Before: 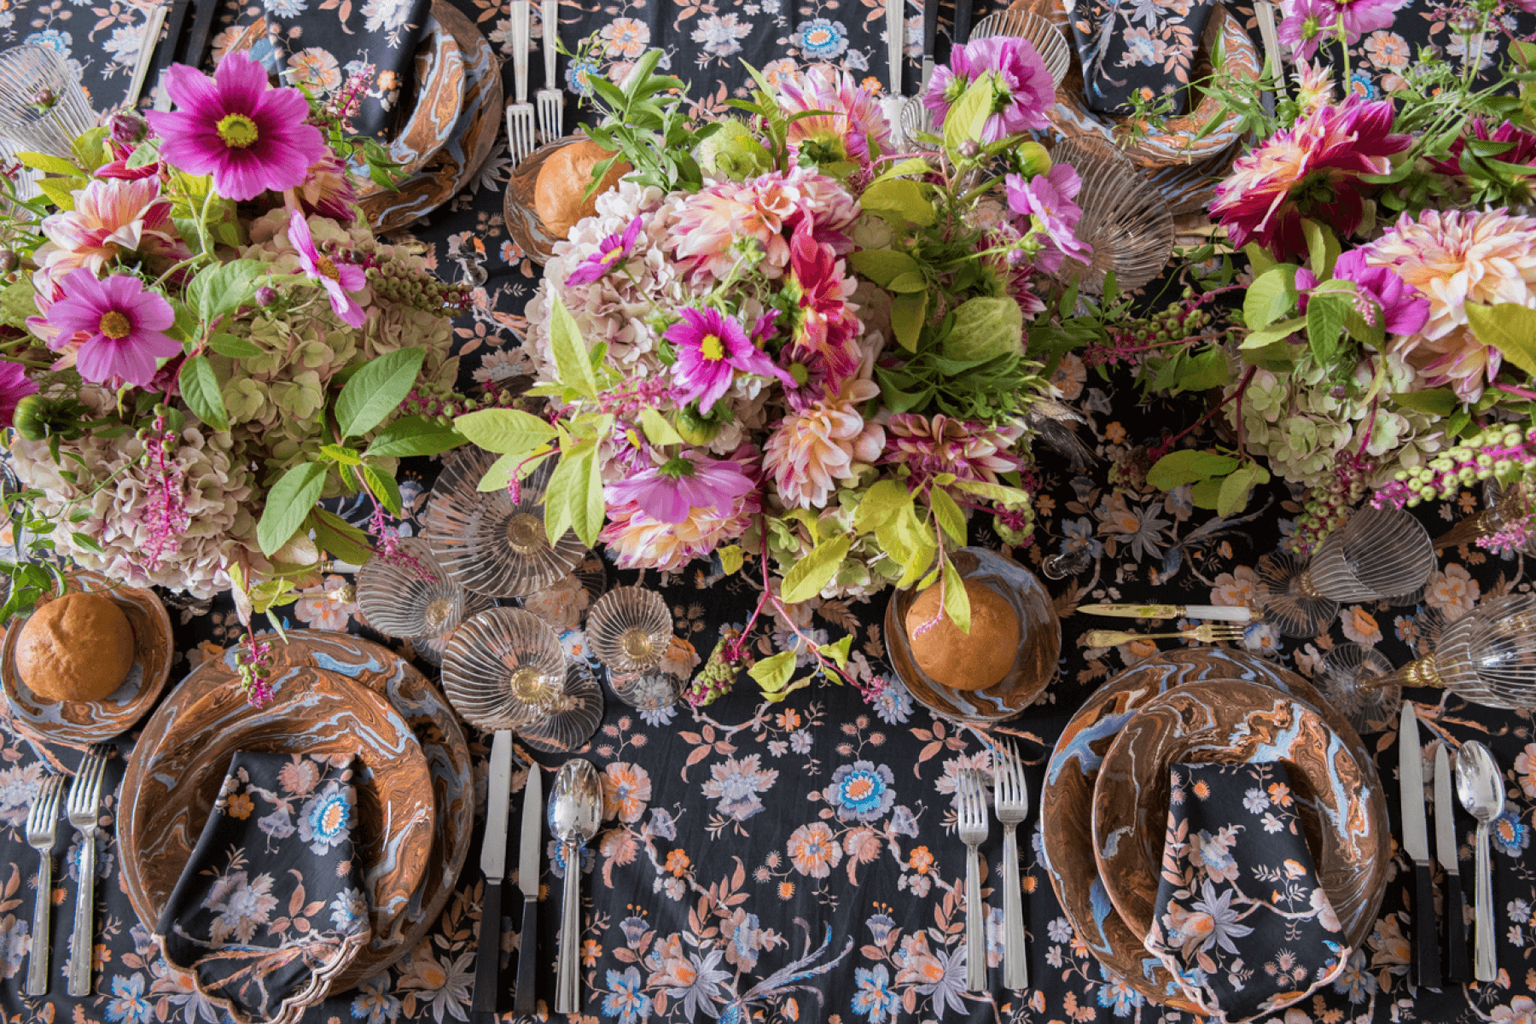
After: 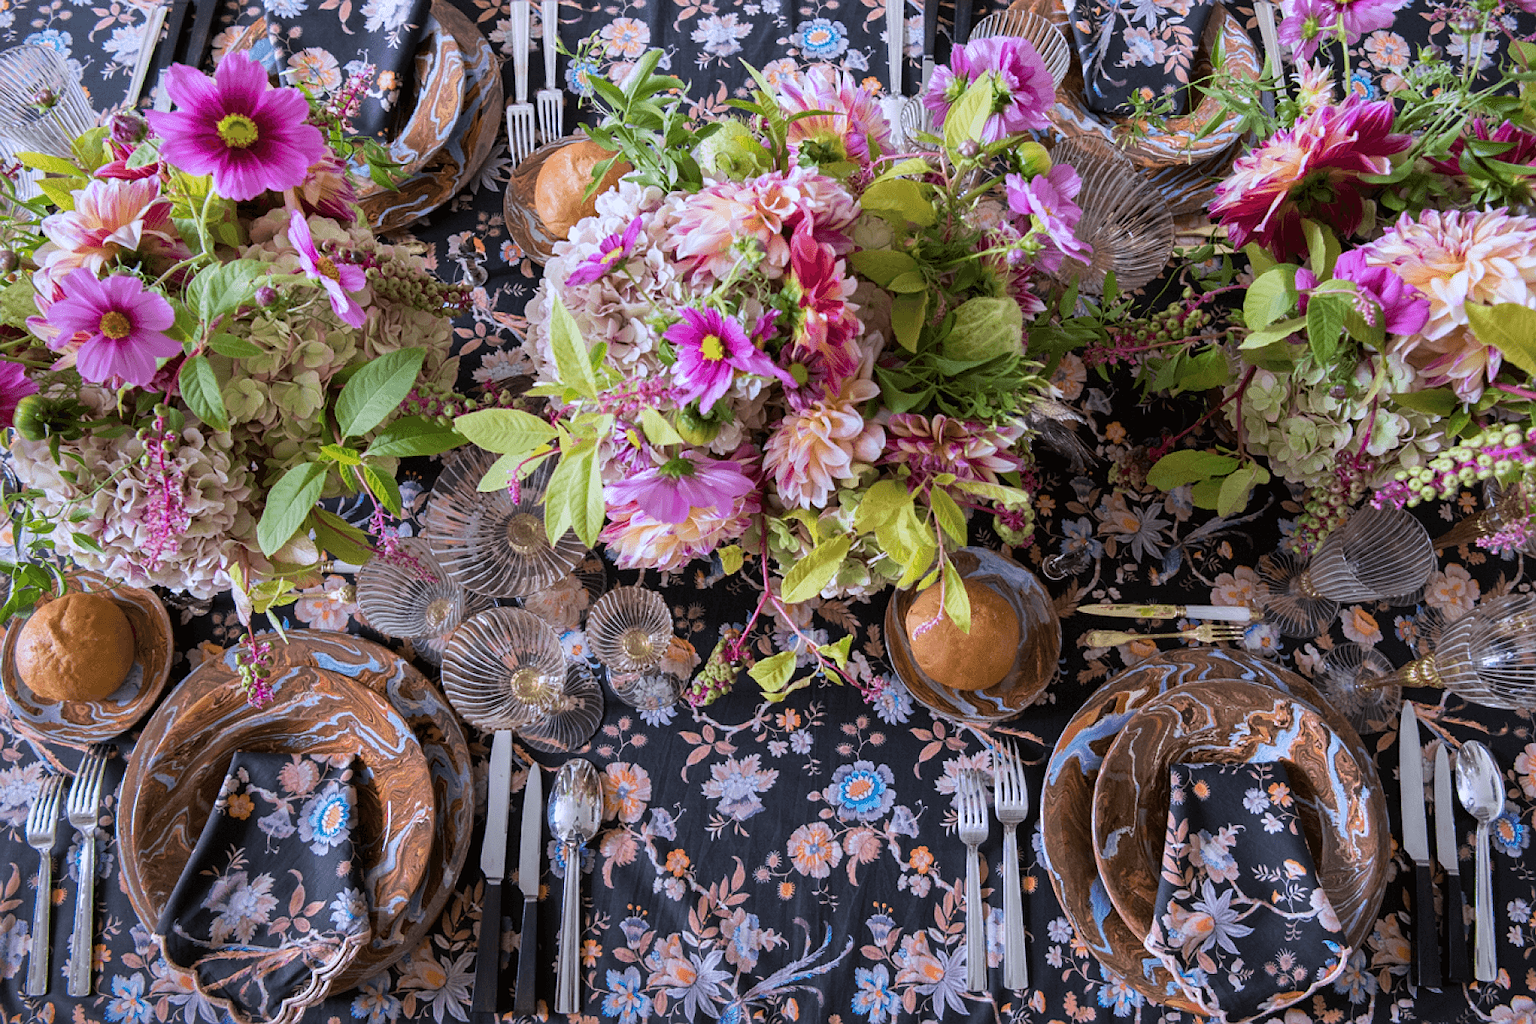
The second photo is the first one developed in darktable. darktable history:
white balance: red 0.967, blue 1.119, emerald 0.756
sharpen: radius 0.969, amount 0.604
tone equalizer: on, module defaults
